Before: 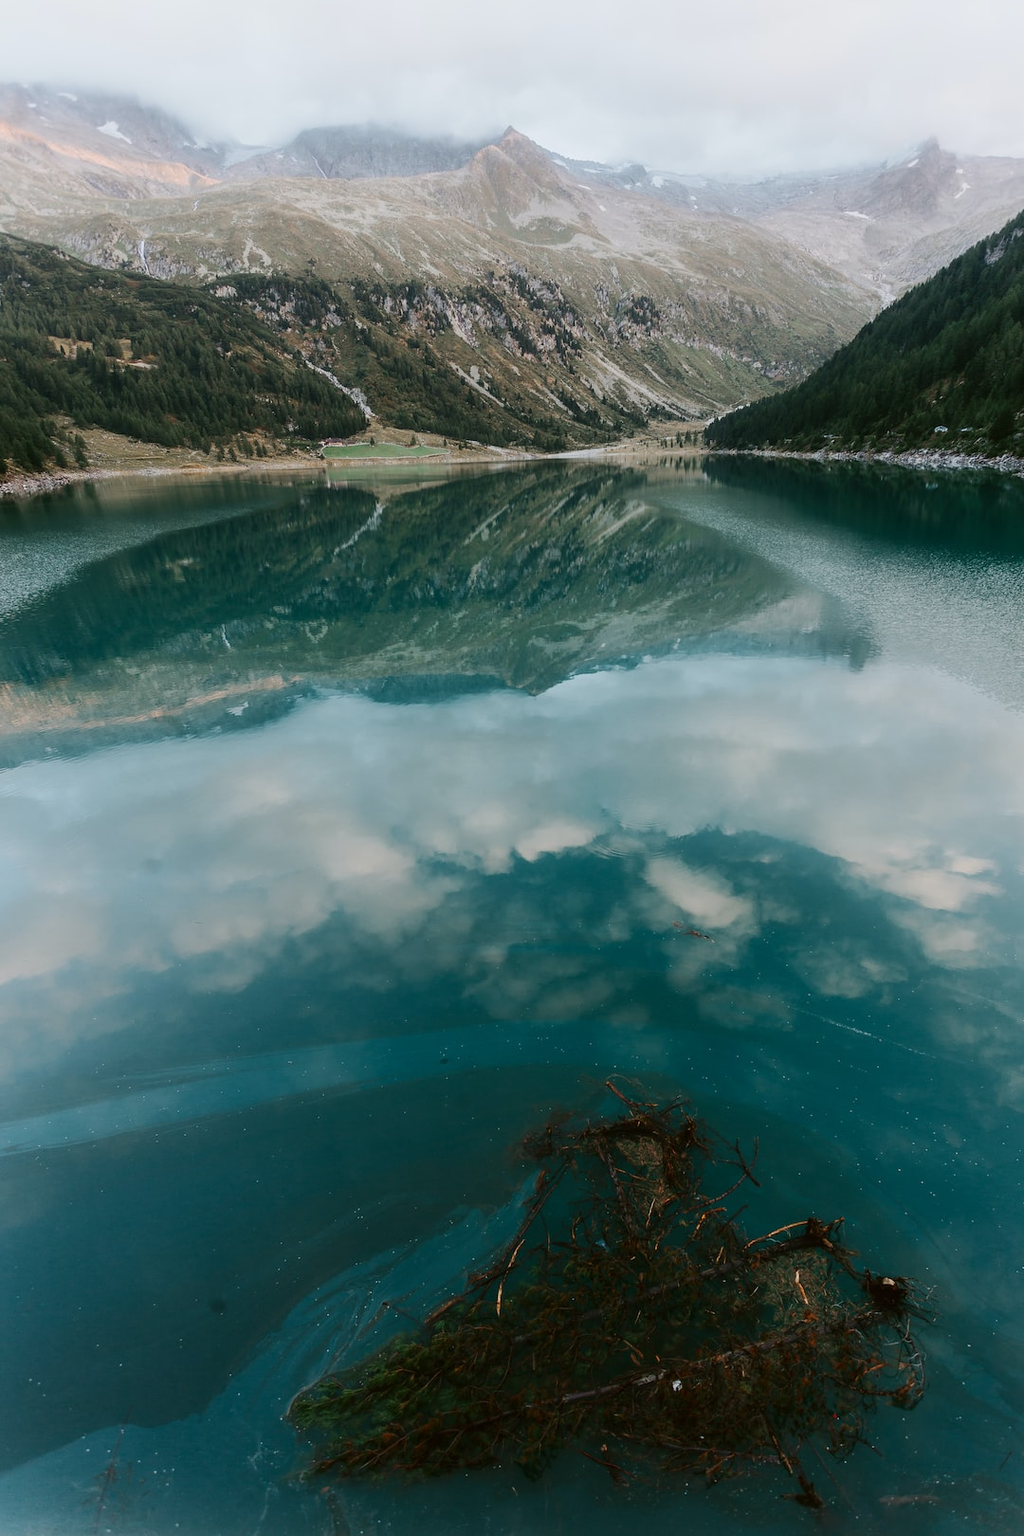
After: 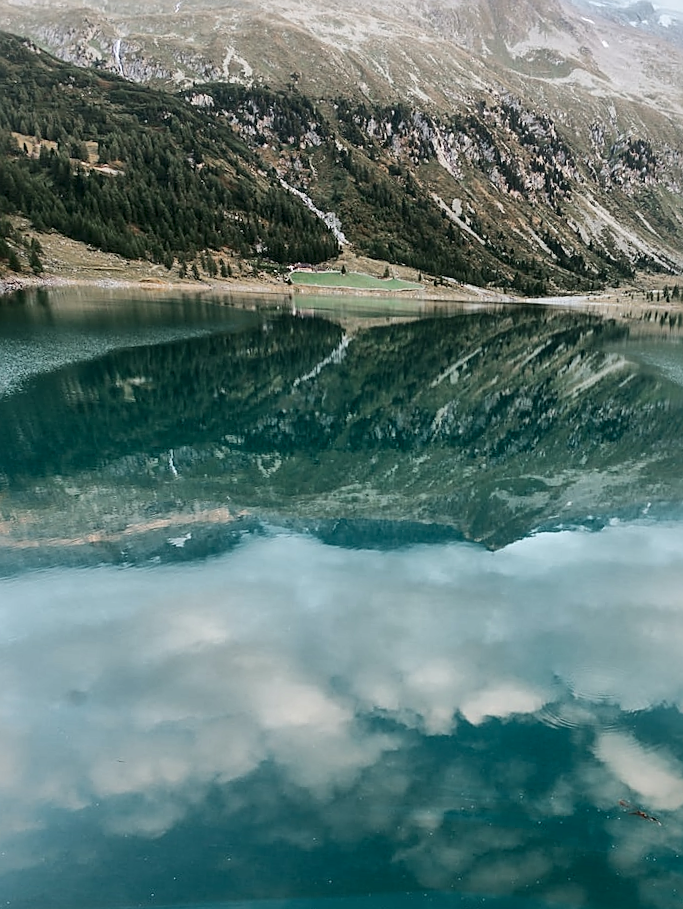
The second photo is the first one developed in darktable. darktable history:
sharpen: amount 0.494
crop and rotate: angle -4.56°, left 2.219%, top 6.991%, right 27.164%, bottom 30.368%
exposure: exposure 0.123 EV, compensate exposure bias true, compensate highlight preservation false
shadows and highlights: shadows 30.95, highlights 0.92, soften with gaussian
local contrast: mode bilateral grid, contrast 20, coarseness 50, detail 171%, midtone range 0.2
